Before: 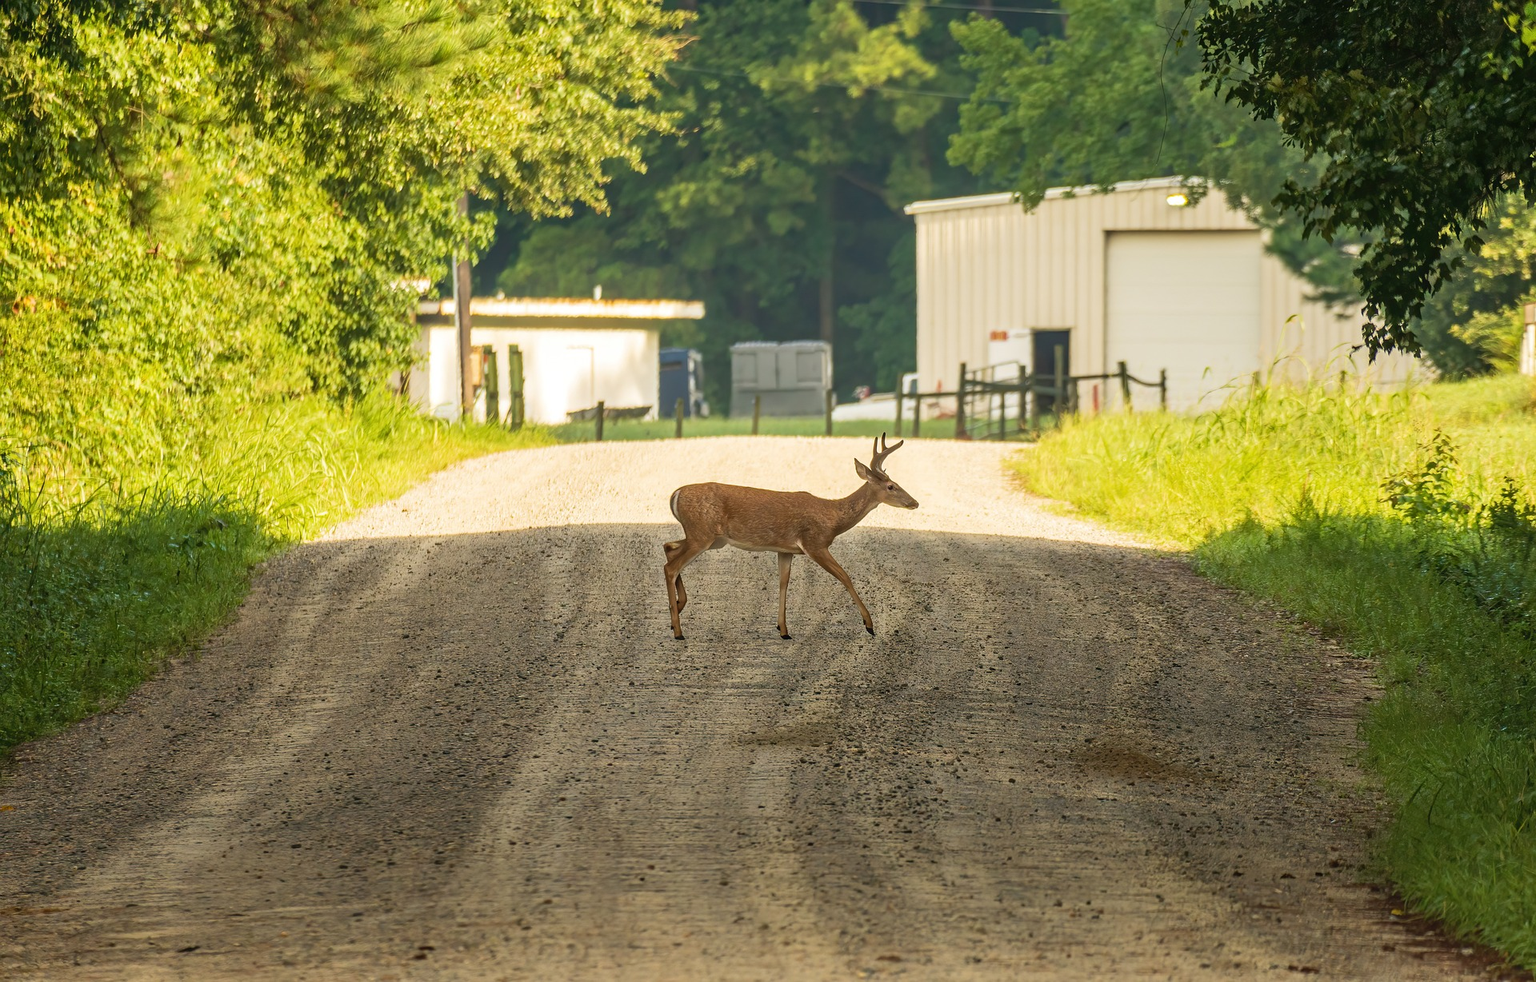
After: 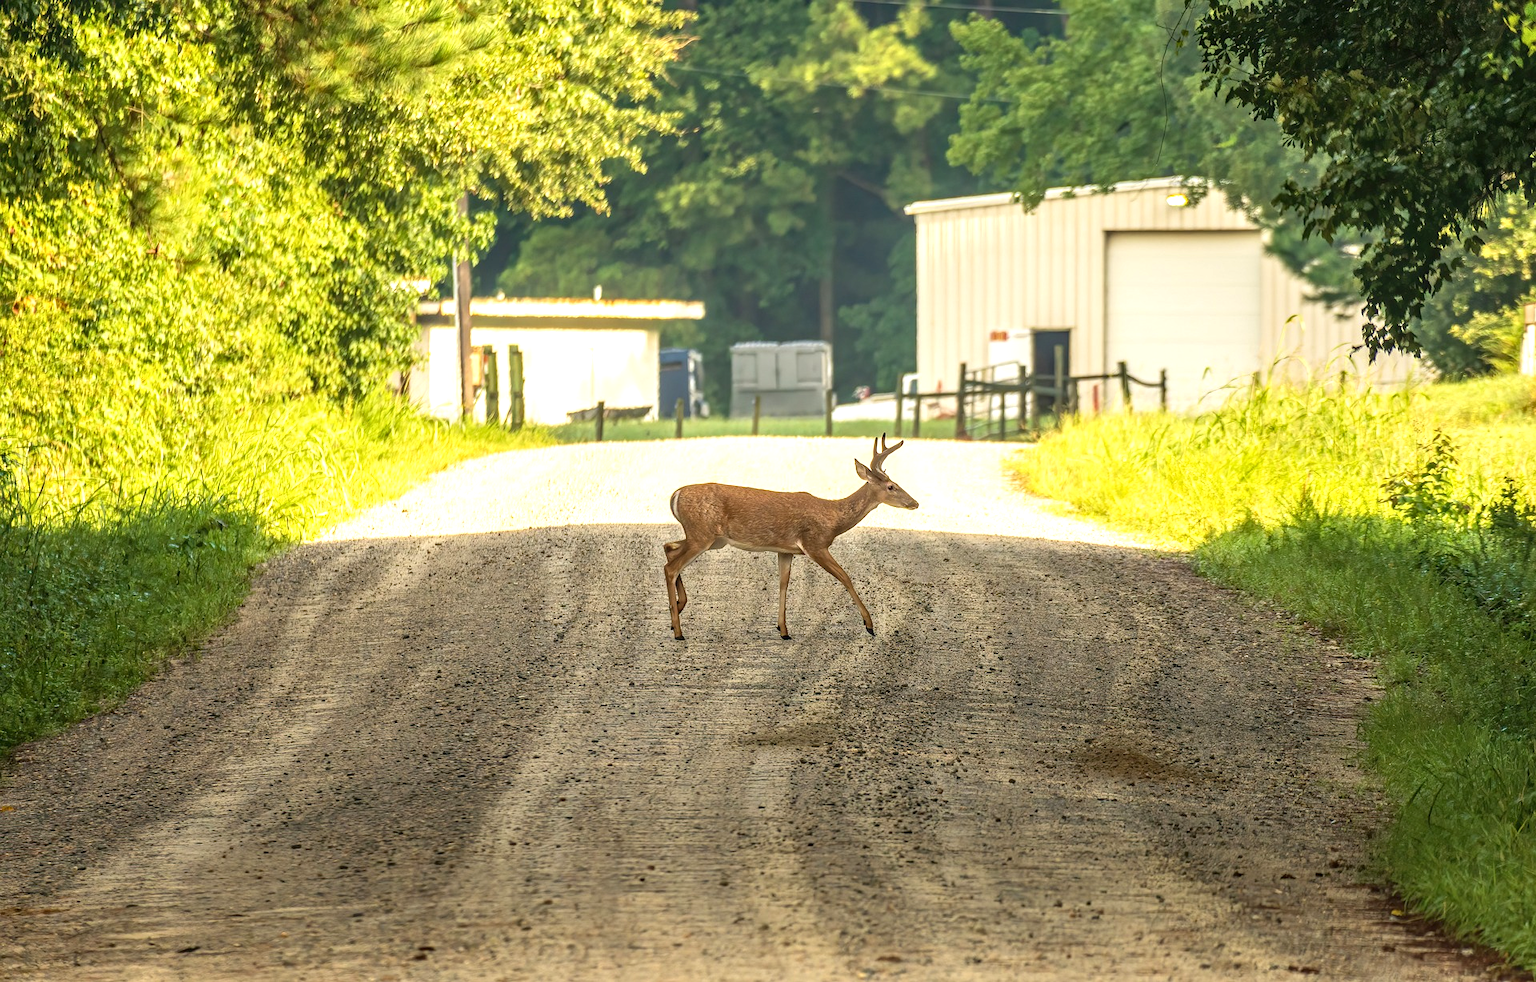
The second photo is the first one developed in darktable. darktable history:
exposure: exposure 0.507 EV, compensate highlight preservation false
local contrast: on, module defaults
